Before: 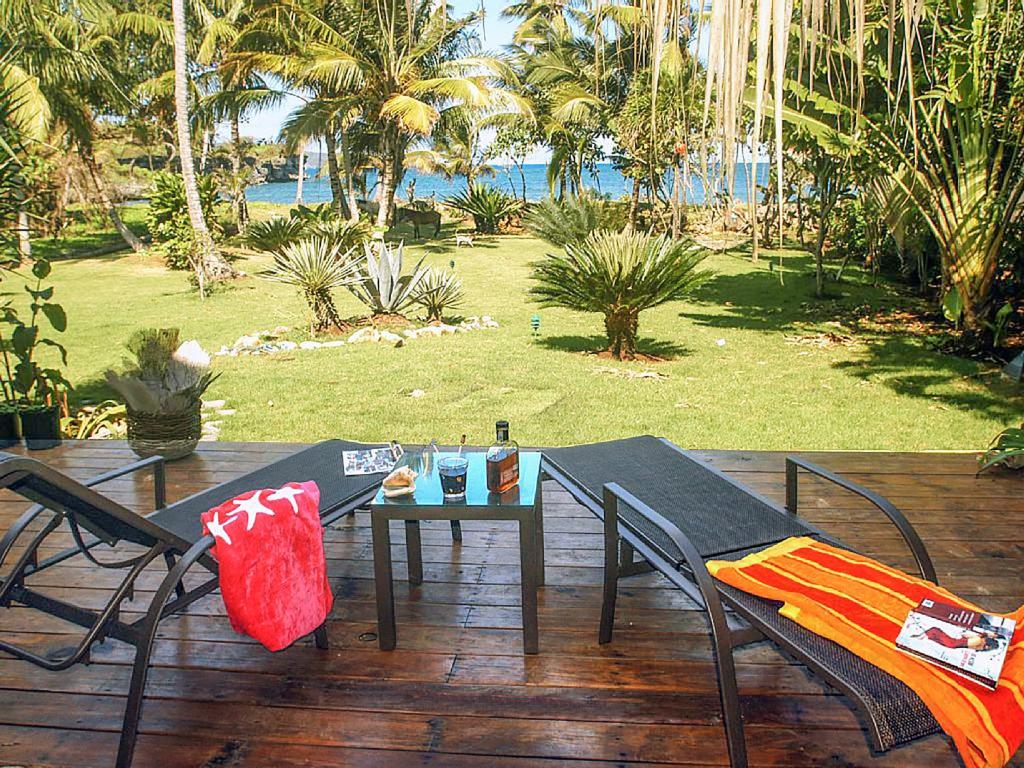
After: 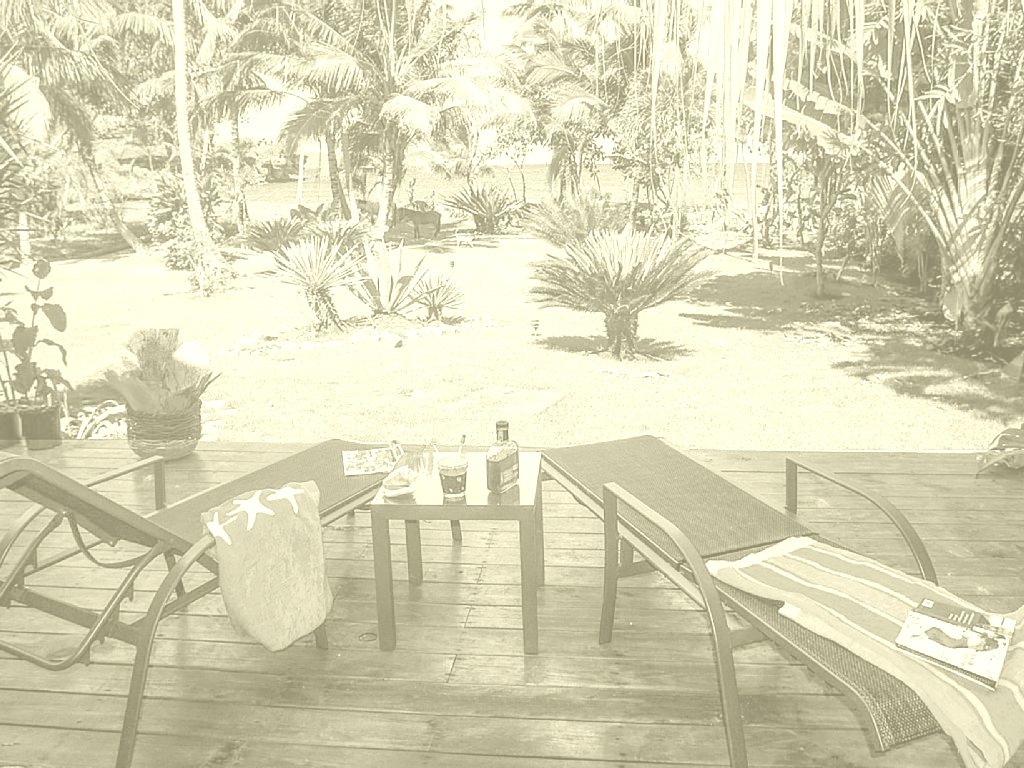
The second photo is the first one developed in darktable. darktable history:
color correction: highlights a* -5.94, highlights b* 9.48, shadows a* 10.12, shadows b* 23.94
colorize: hue 43.2°, saturation 40%, version 1
exposure: exposure 0.29 EV, compensate highlight preservation false
